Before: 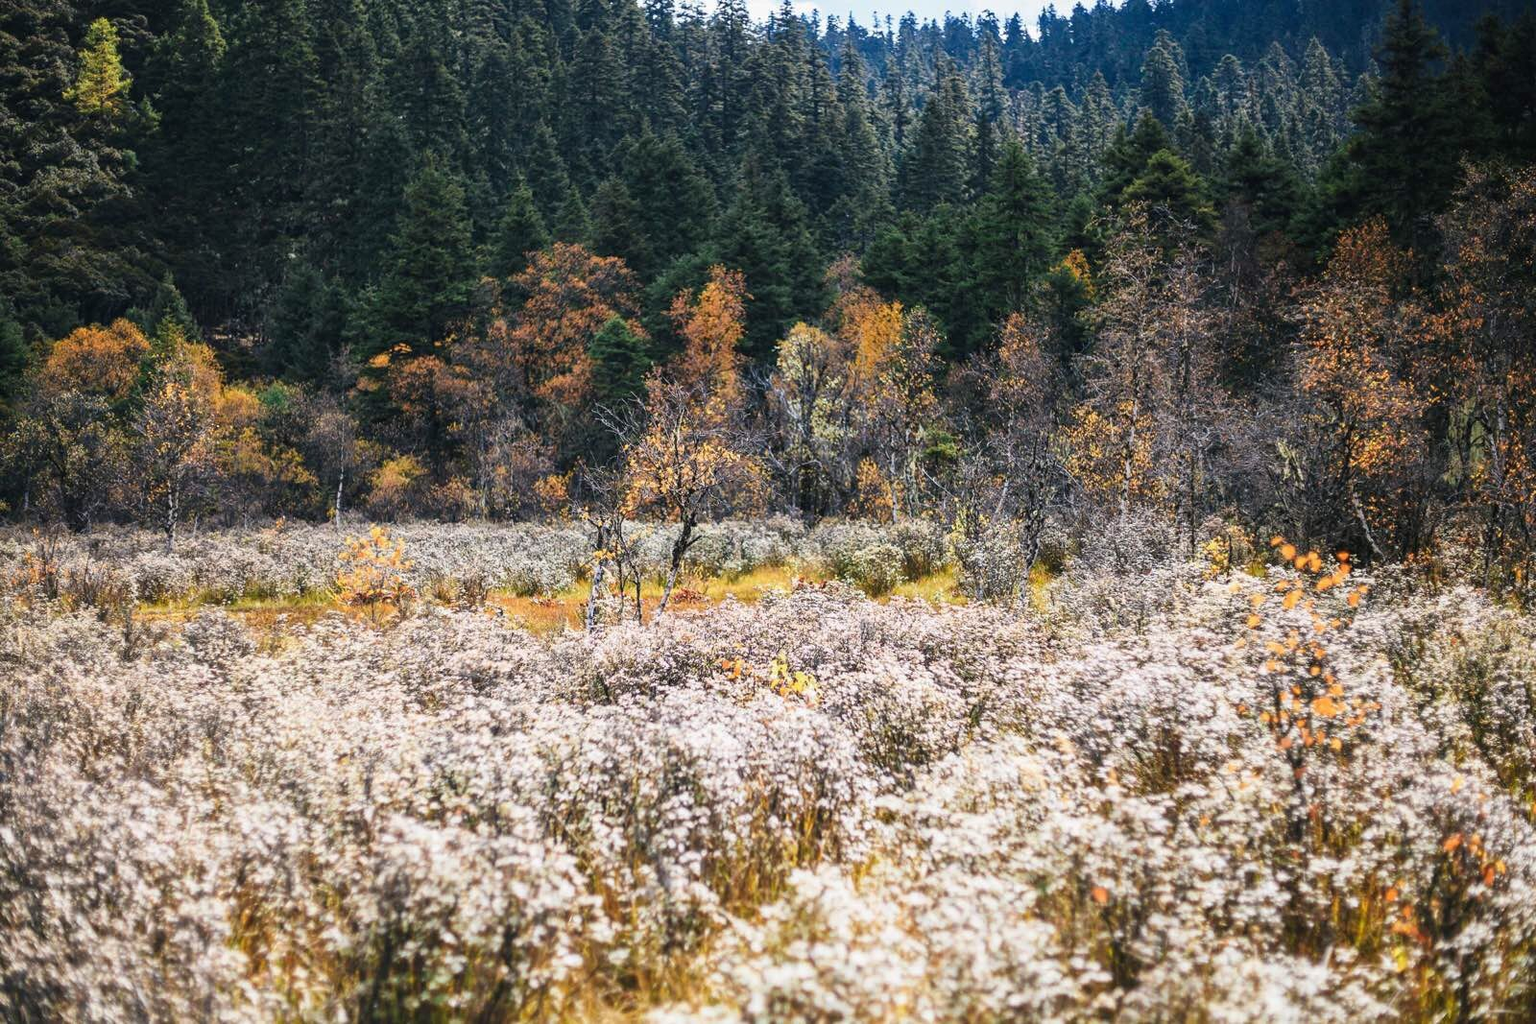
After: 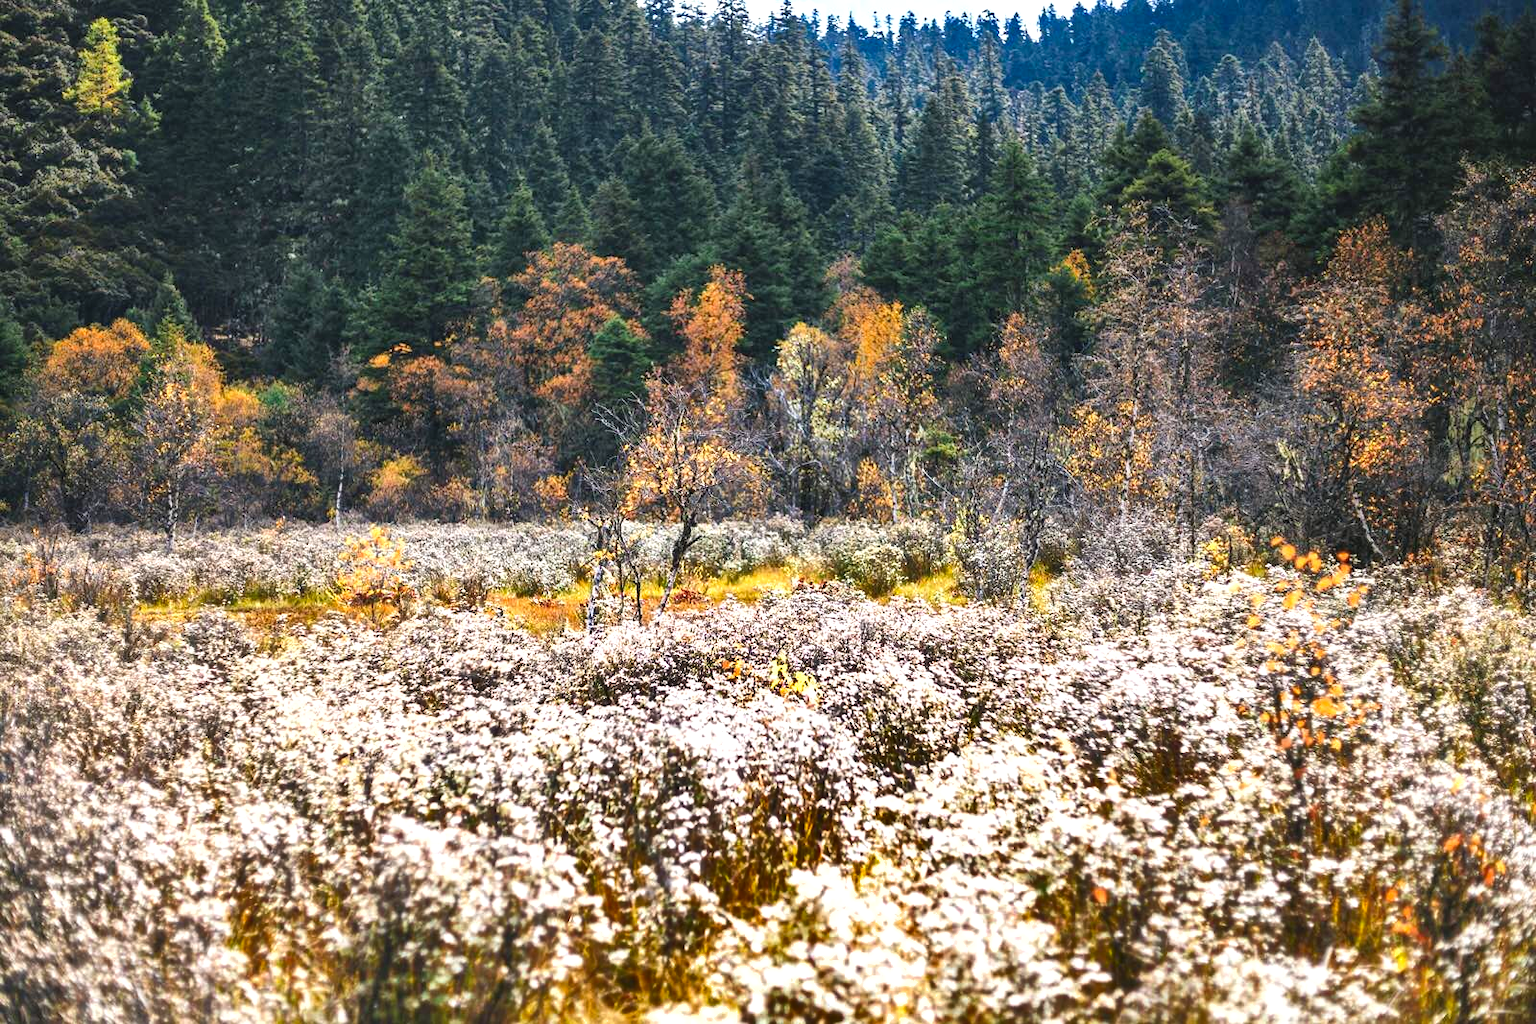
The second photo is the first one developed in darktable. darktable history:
exposure: black level correction -0.002, exposure 0.531 EV, compensate highlight preservation false
color correction: highlights b* 0.055, saturation 1.15
shadows and highlights: radius 108.84, shadows 44.76, highlights -67.83, highlights color adjustment 52.19%, low approximation 0.01, soften with gaussian
